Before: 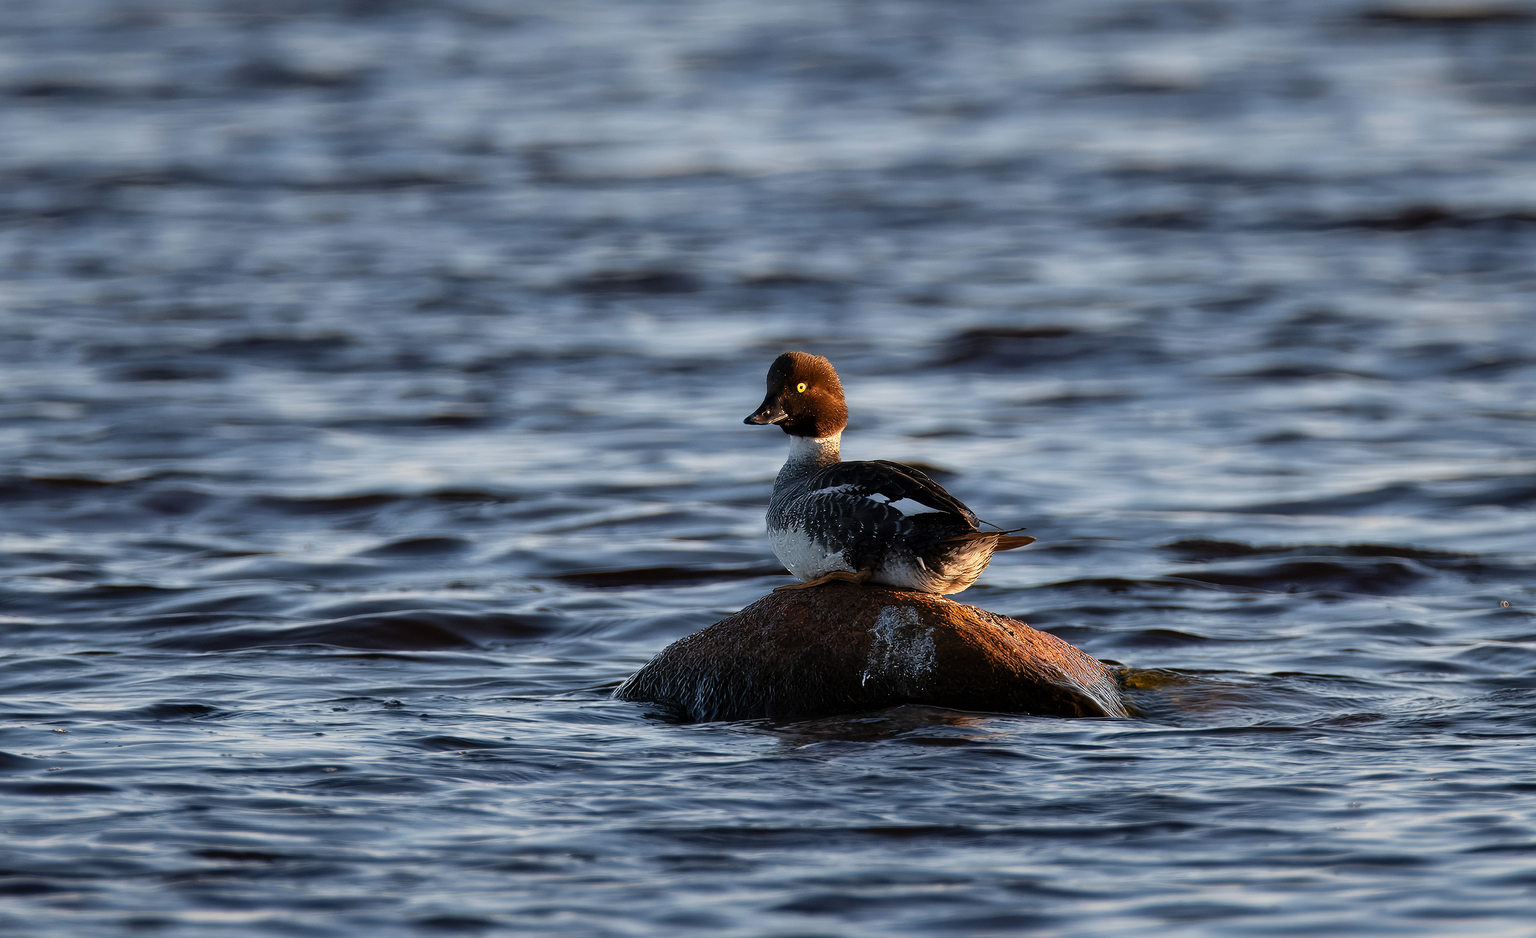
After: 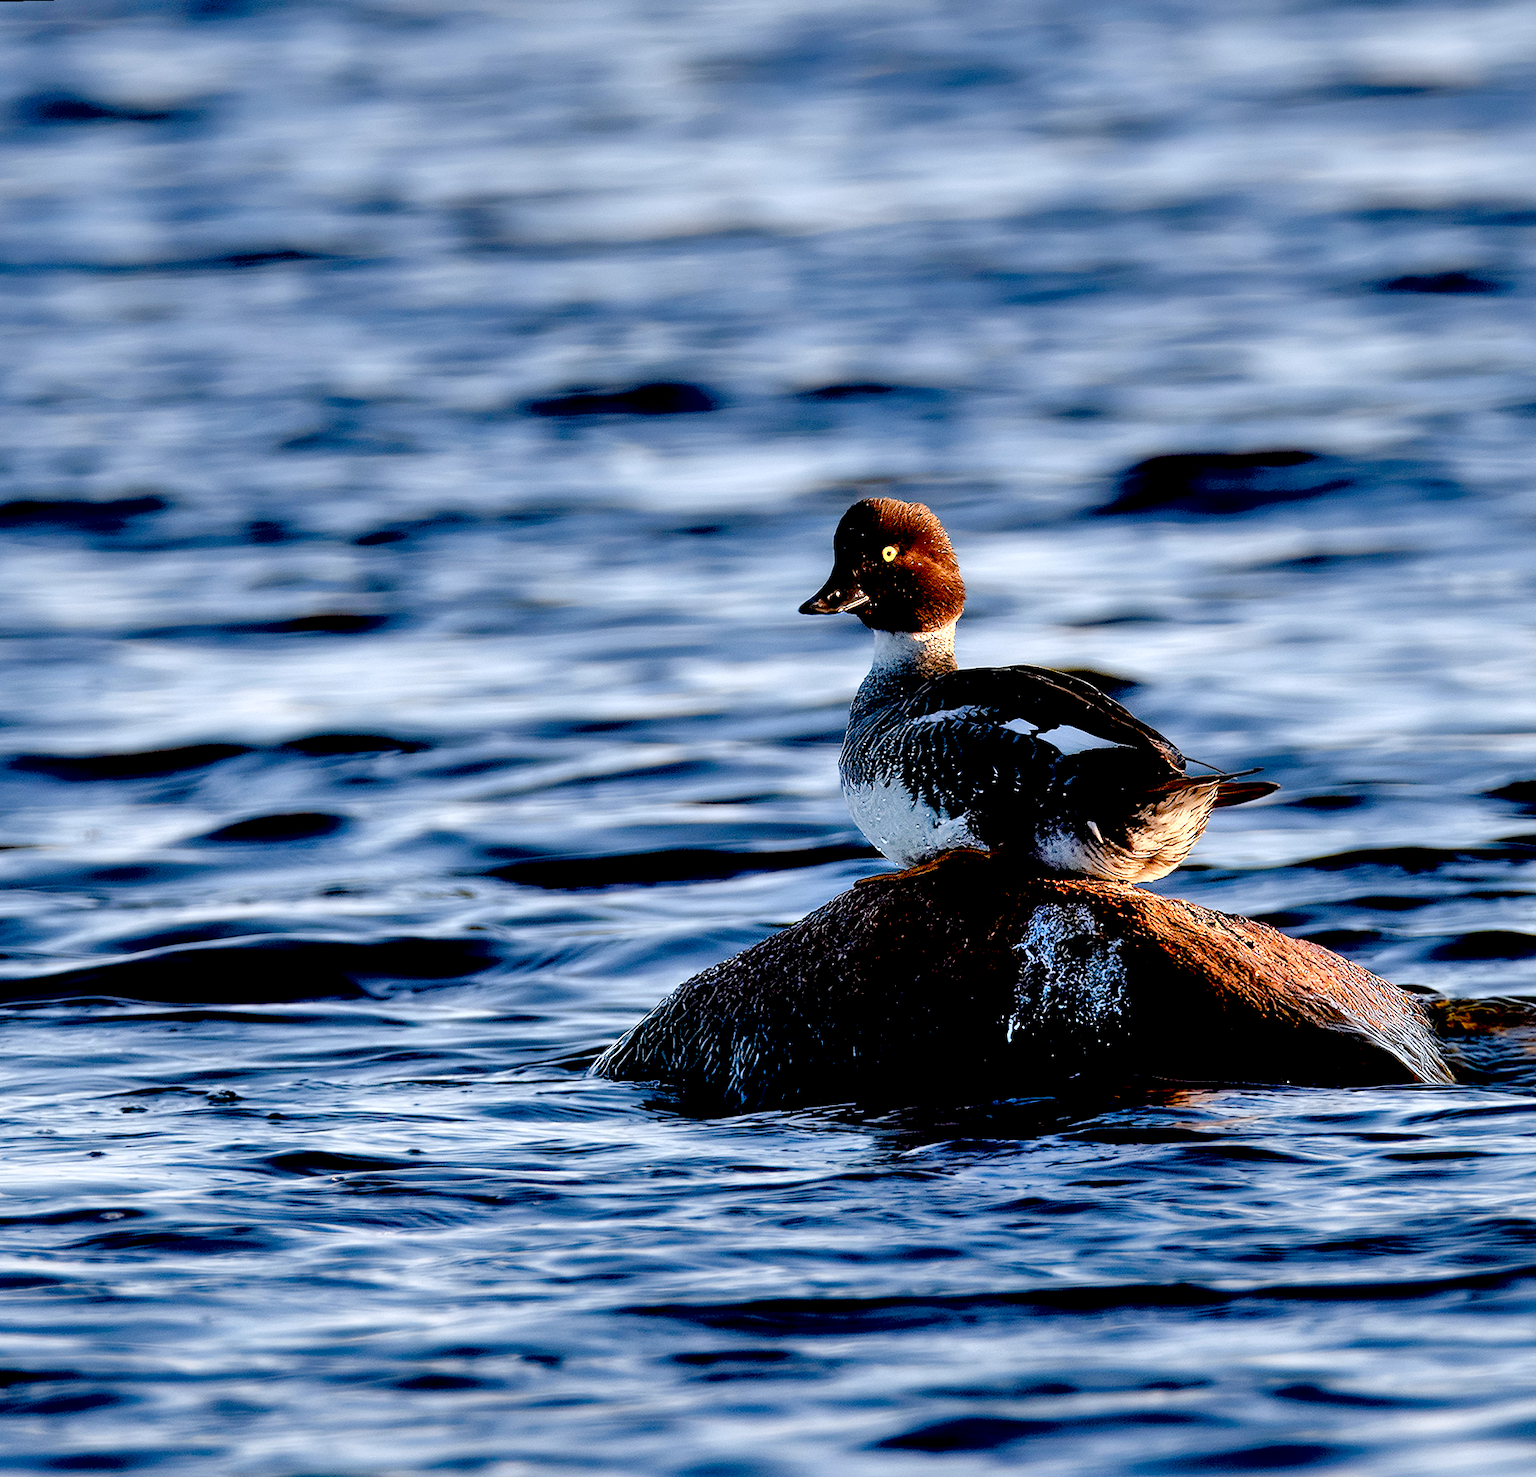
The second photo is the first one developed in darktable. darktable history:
rotate and perspective: rotation -1.68°, lens shift (vertical) -0.146, crop left 0.049, crop right 0.912, crop top 0.032, crop bottom 0.96
exposure: black level correction 0.035, exposure 0.9 EV, compensate highlight preservation false
crop and rotate: left 15.055%, right 18.278%
color balance rgb: shadows lift › chroma 1%, shadows lift › hue 113°, highlights gain › chroma 0.2%, highlights gain › hue 333°, perceptual saturation grading › global saturation 20%, perceptual saturation grading › highlights -50%, perceptual saturation grading › shadows 25%, contrast -10%
shadows and highlights: low approximation 0.01, soften with gaussian
white balance: red 0.967, blue 1.049
